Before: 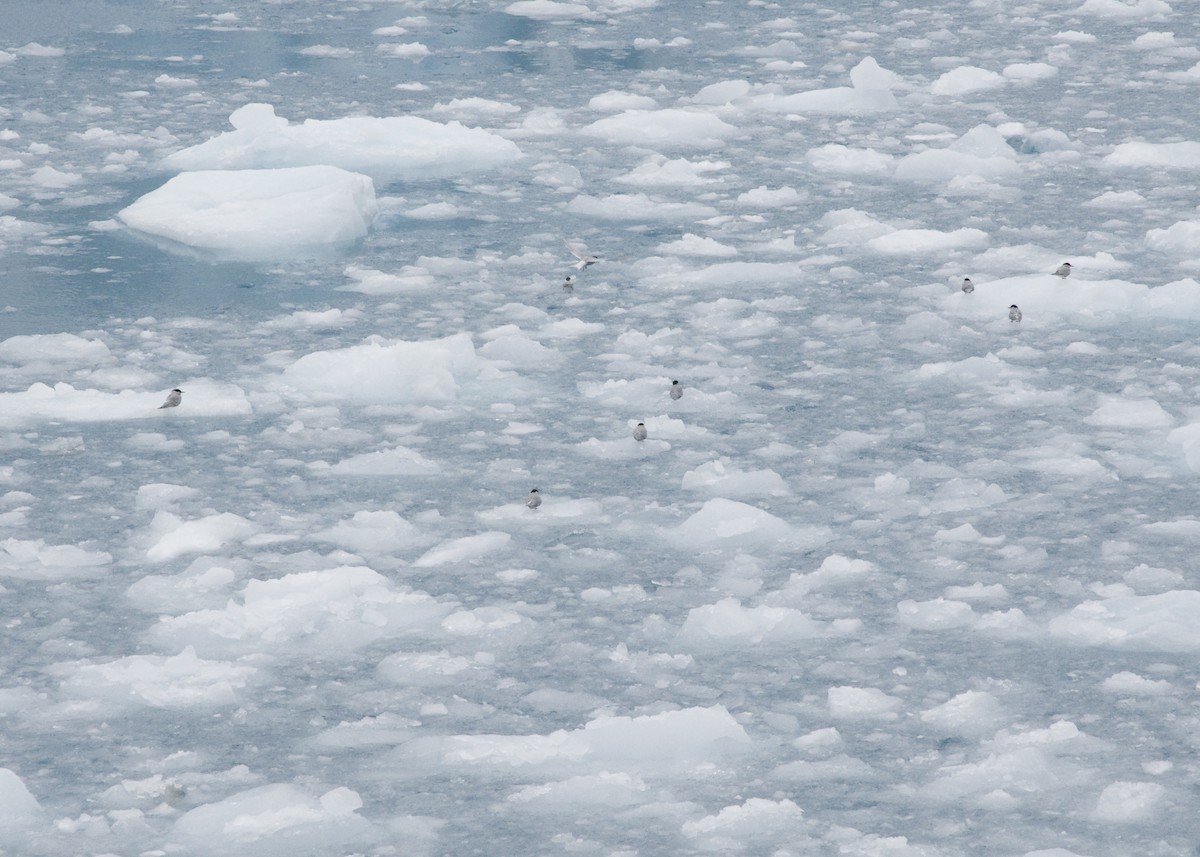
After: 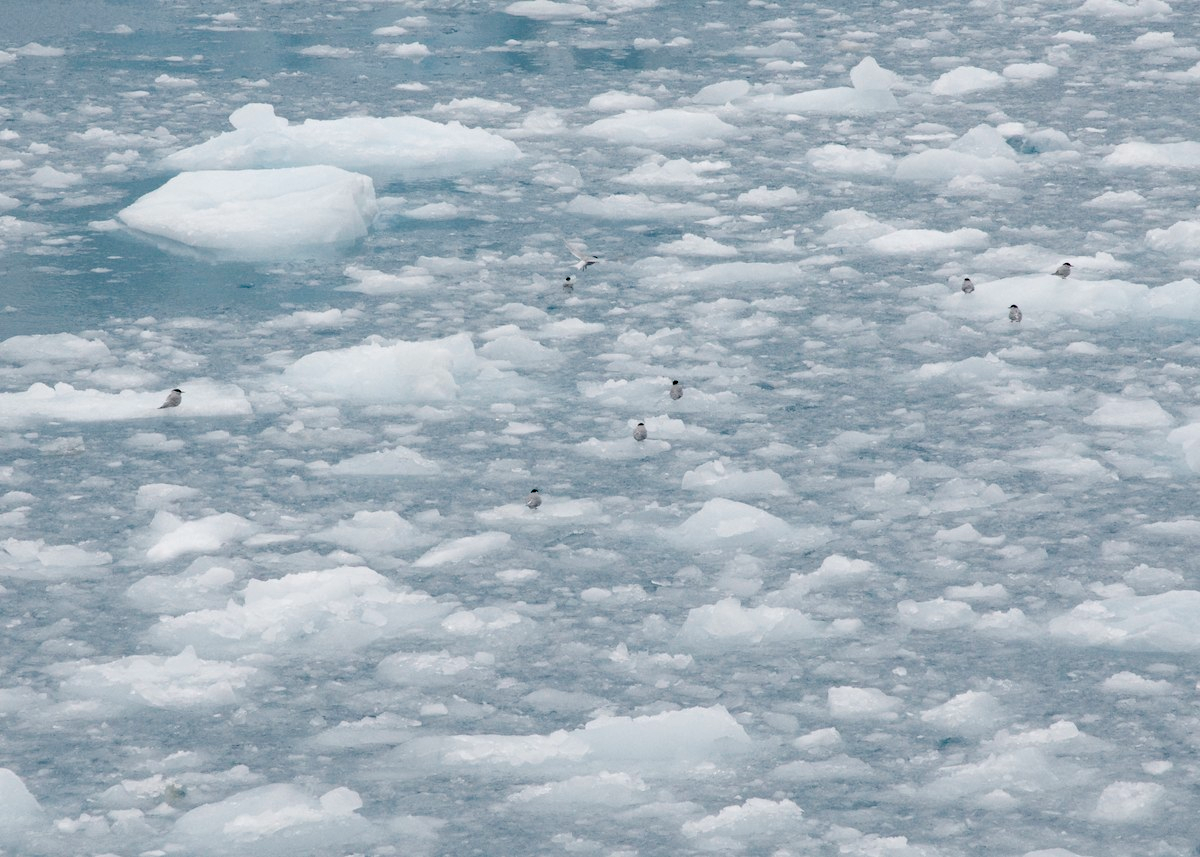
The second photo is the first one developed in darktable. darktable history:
contrast brightness saturation: saturation -0.17
haze removal: strength 0.29, distance 0.25, compatibility mode true, adaptive false
